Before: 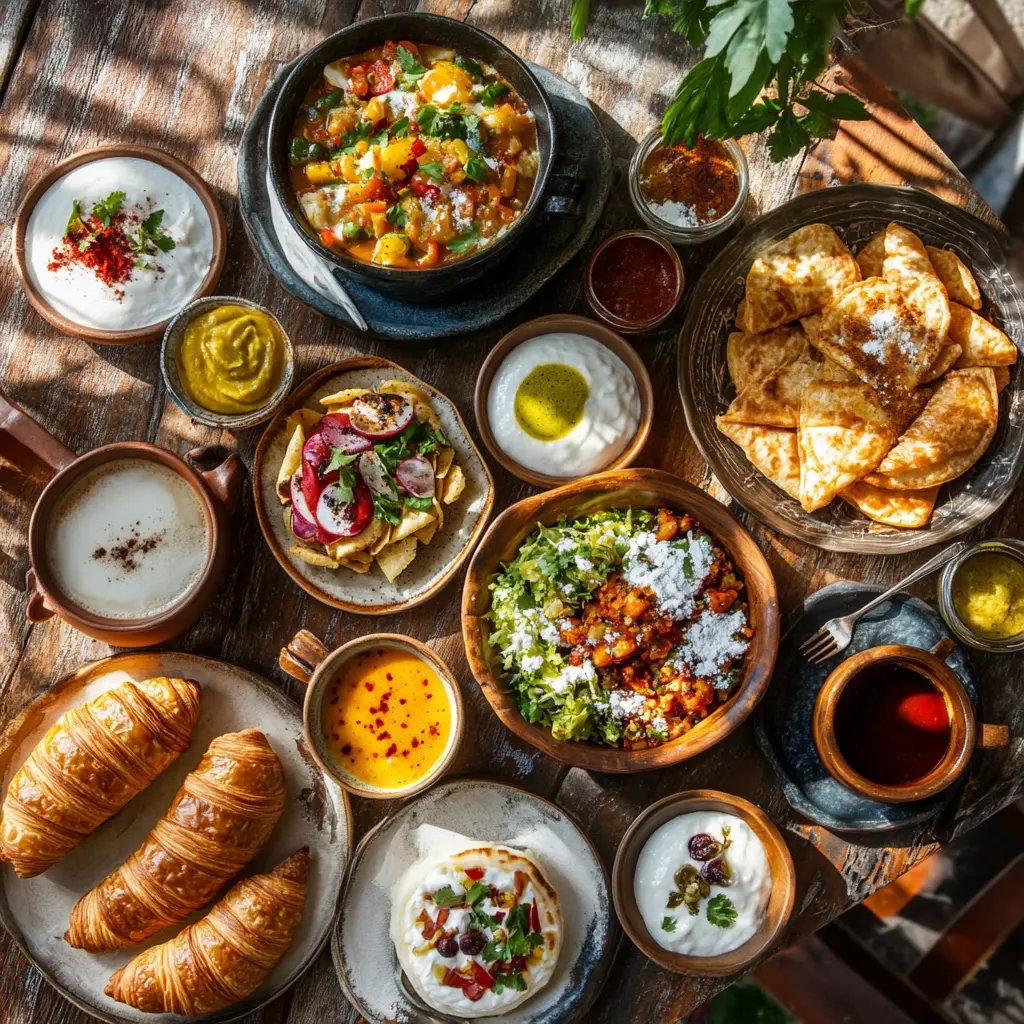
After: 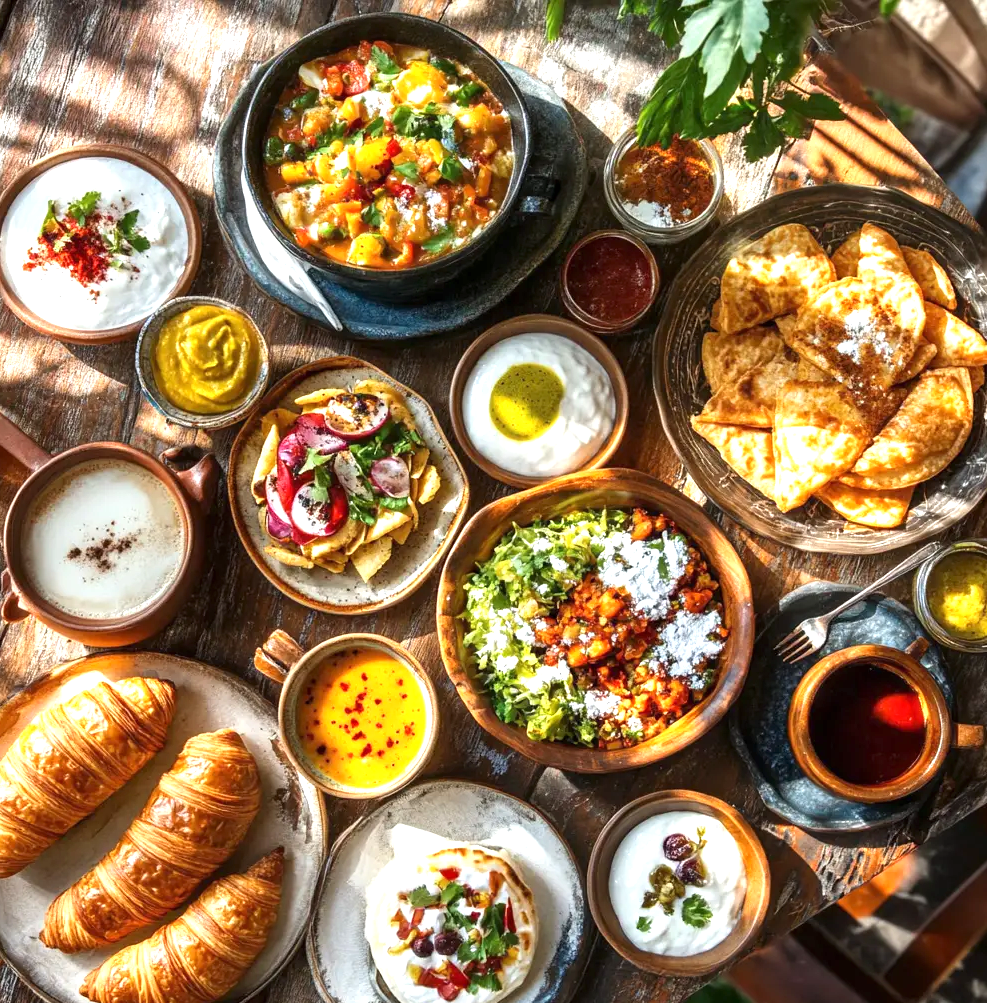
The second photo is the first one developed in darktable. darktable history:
exposure: black level correction 0, exposure 0.898 EV, compensate highlight preservation false
crop and rotate: left 2.489%, right 1.115%, bottom 1.977%
